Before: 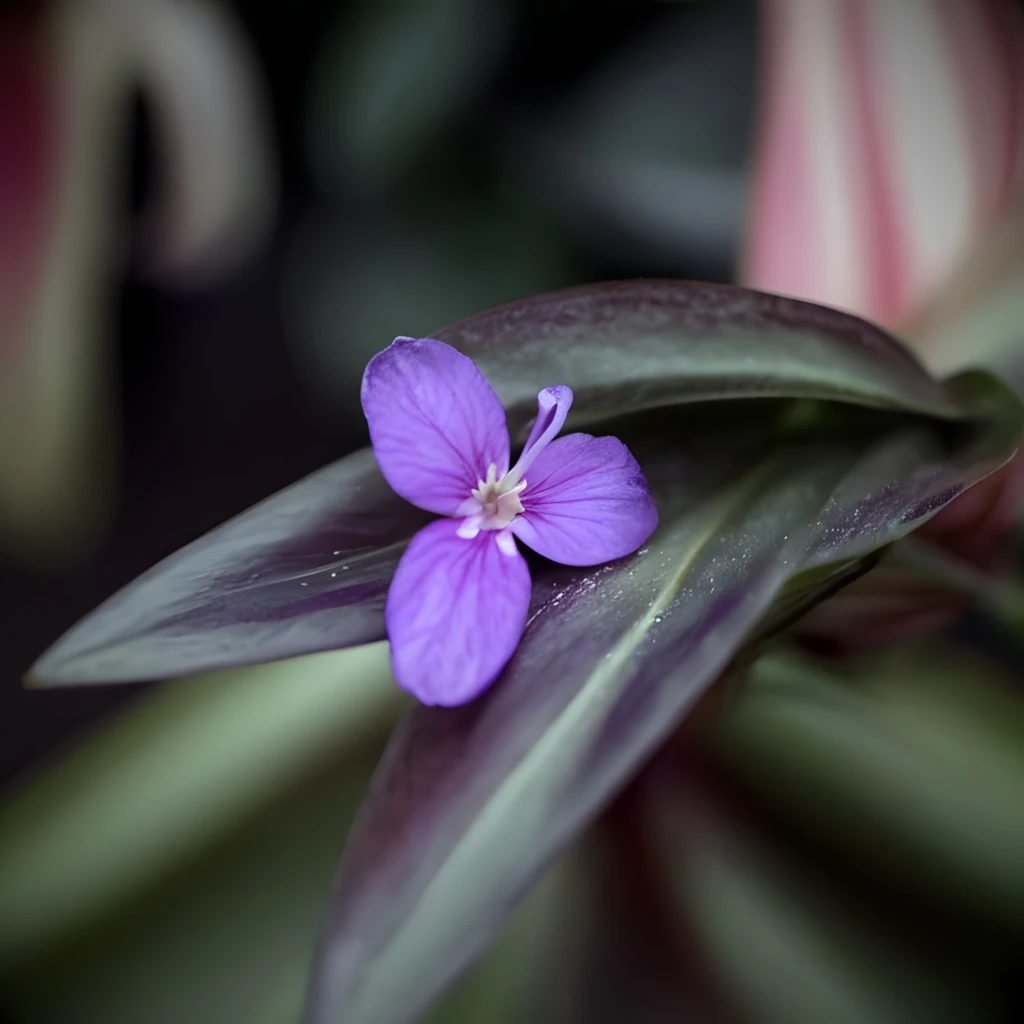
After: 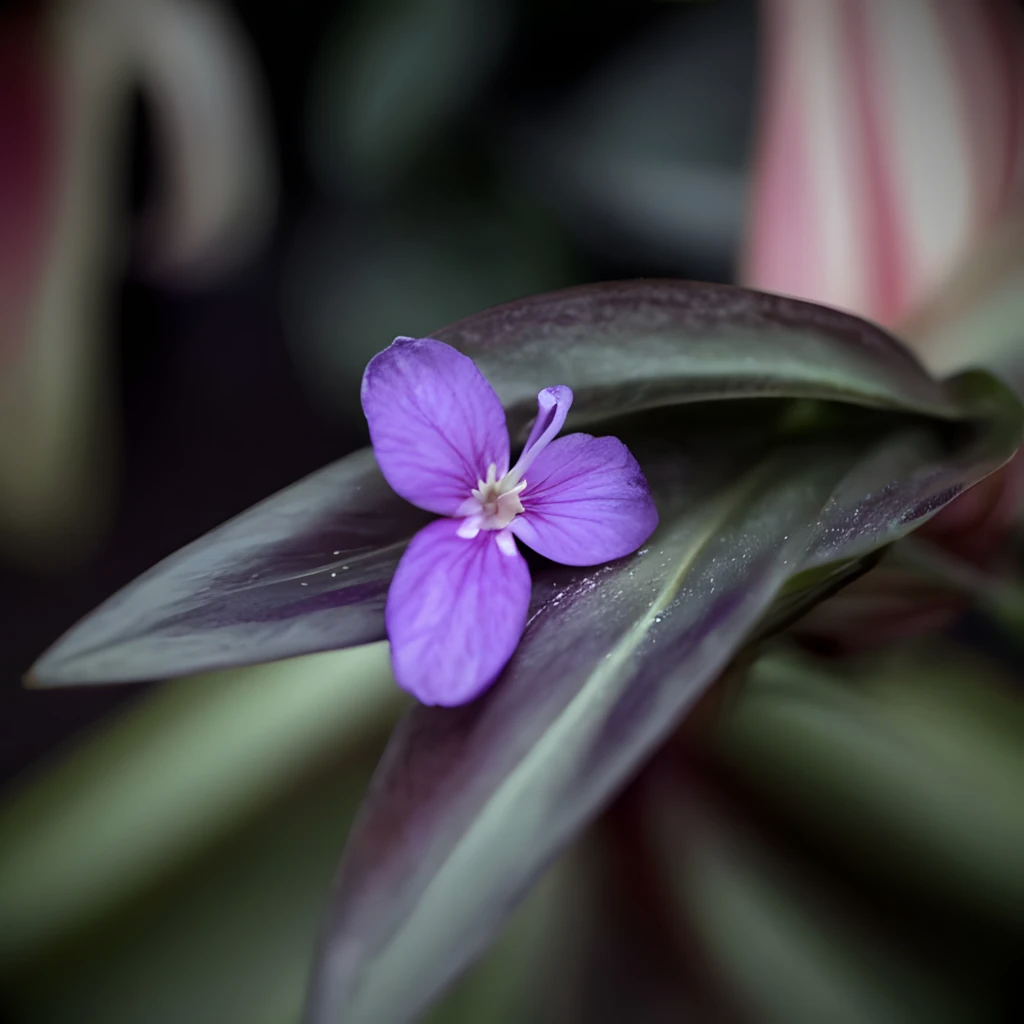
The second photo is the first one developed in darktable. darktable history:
levels: gray 59.34%, levels [0, 0.51, 1]
